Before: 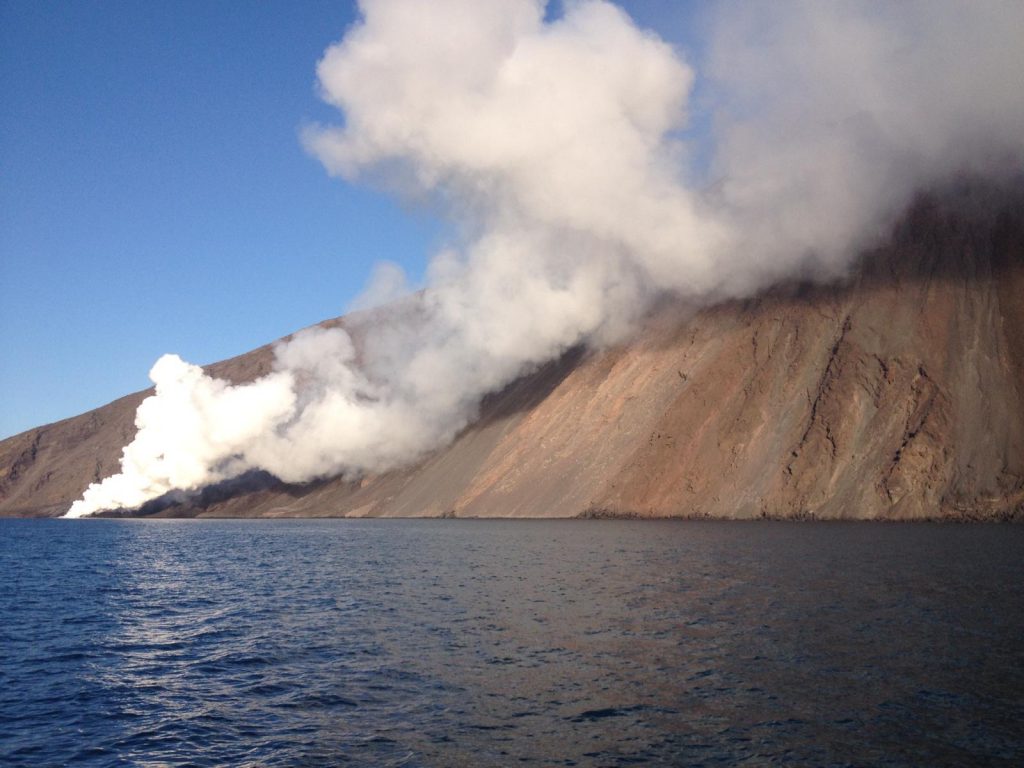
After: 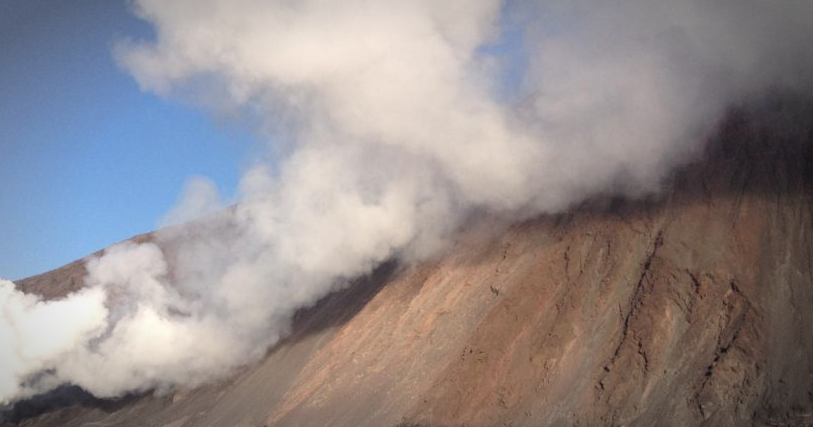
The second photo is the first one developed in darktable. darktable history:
crop: left 18.38%, top 11.092%, right 2.134%, bottom 33.217%
vignetting: automatic ratio true
